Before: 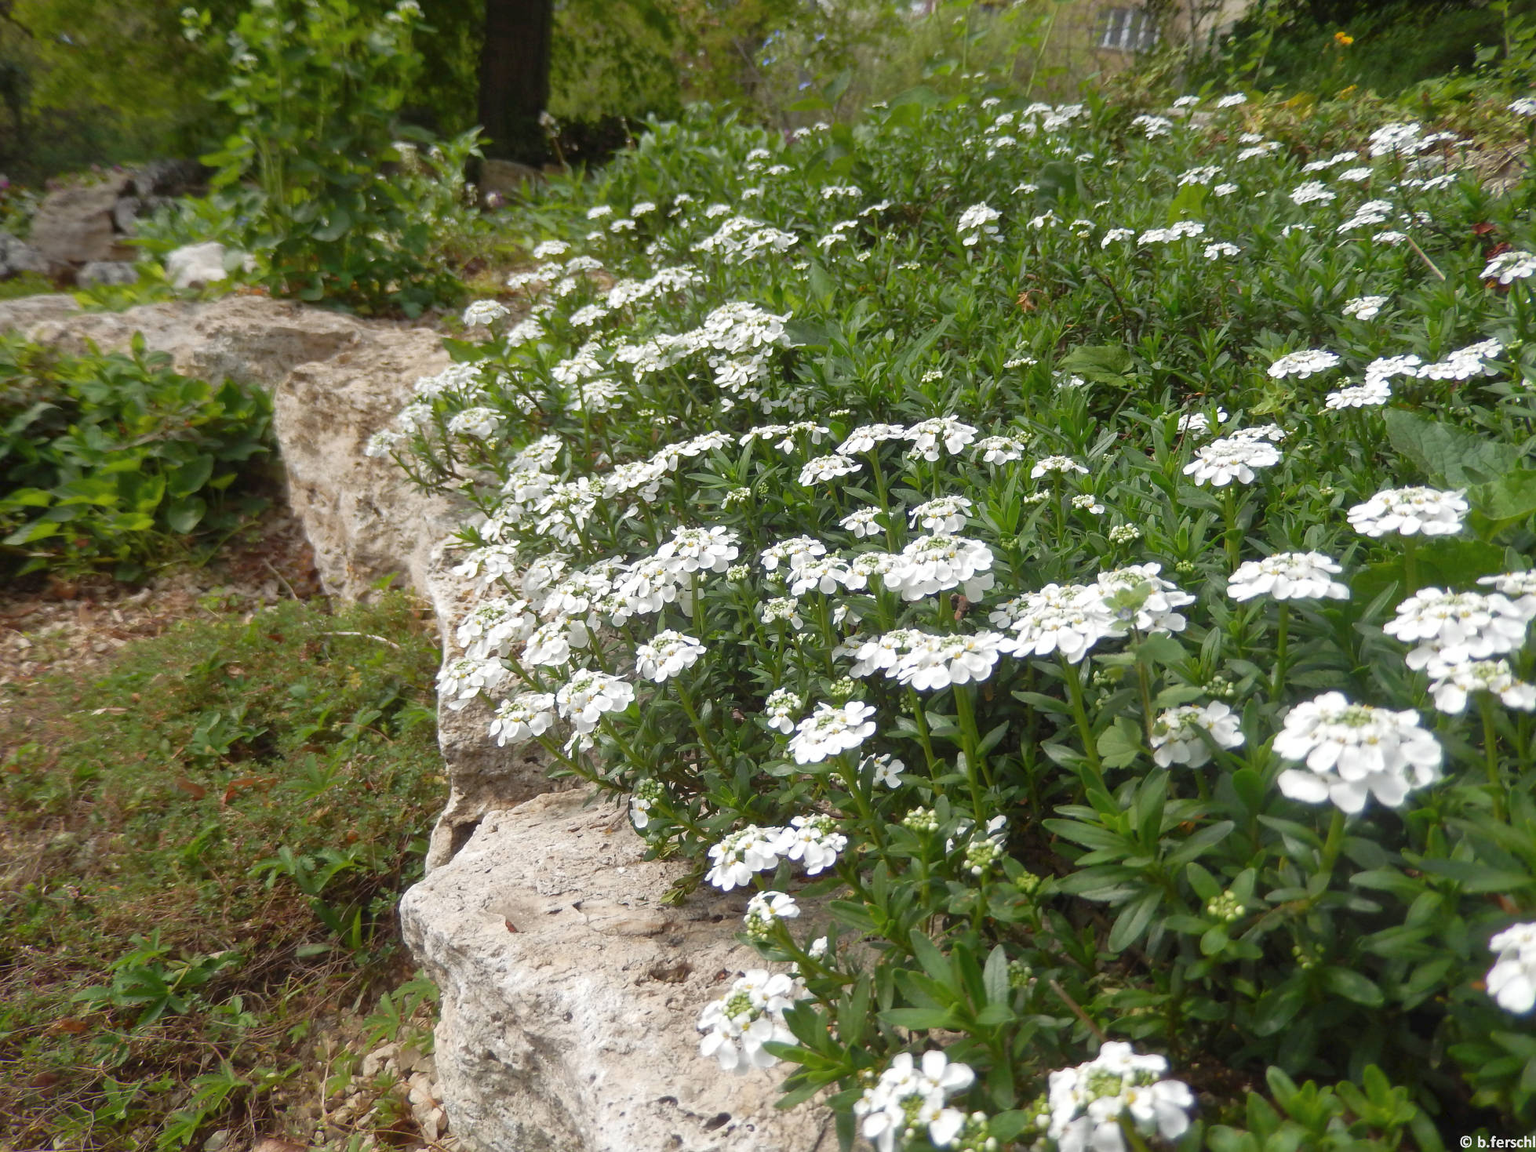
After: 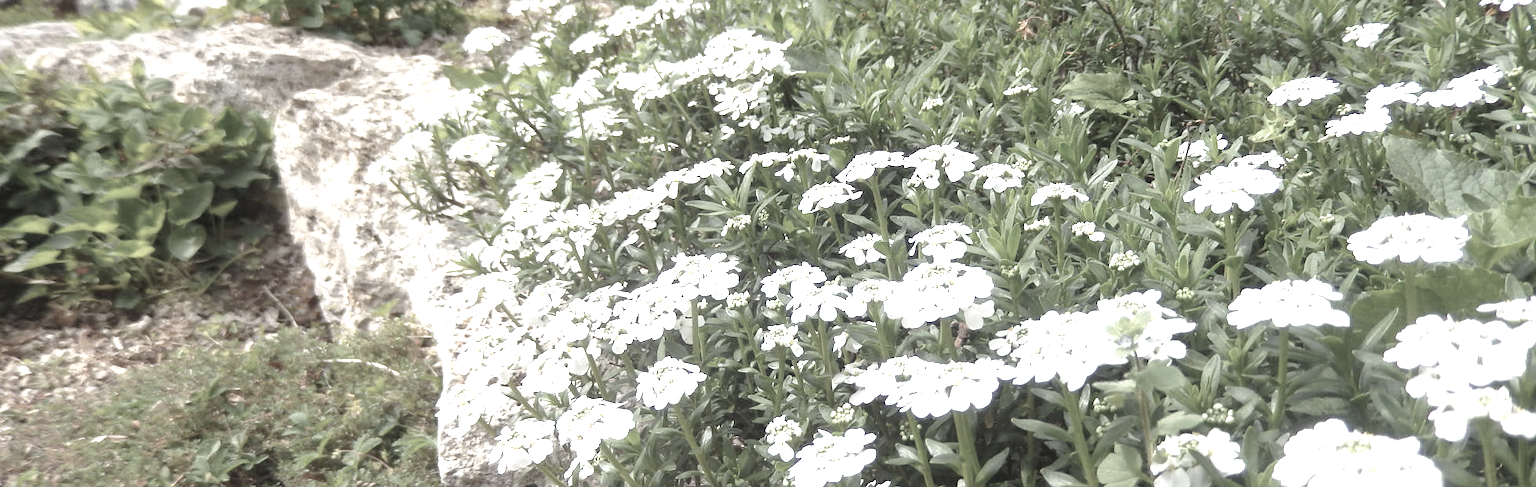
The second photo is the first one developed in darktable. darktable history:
crop and rotate: top 23.732%, bottom 33.976%
color correction: highlights b* -0.001, saturation 0.325
exposure: black level correction 0, exposure 1.276 EV, compensate highlight preservation false
